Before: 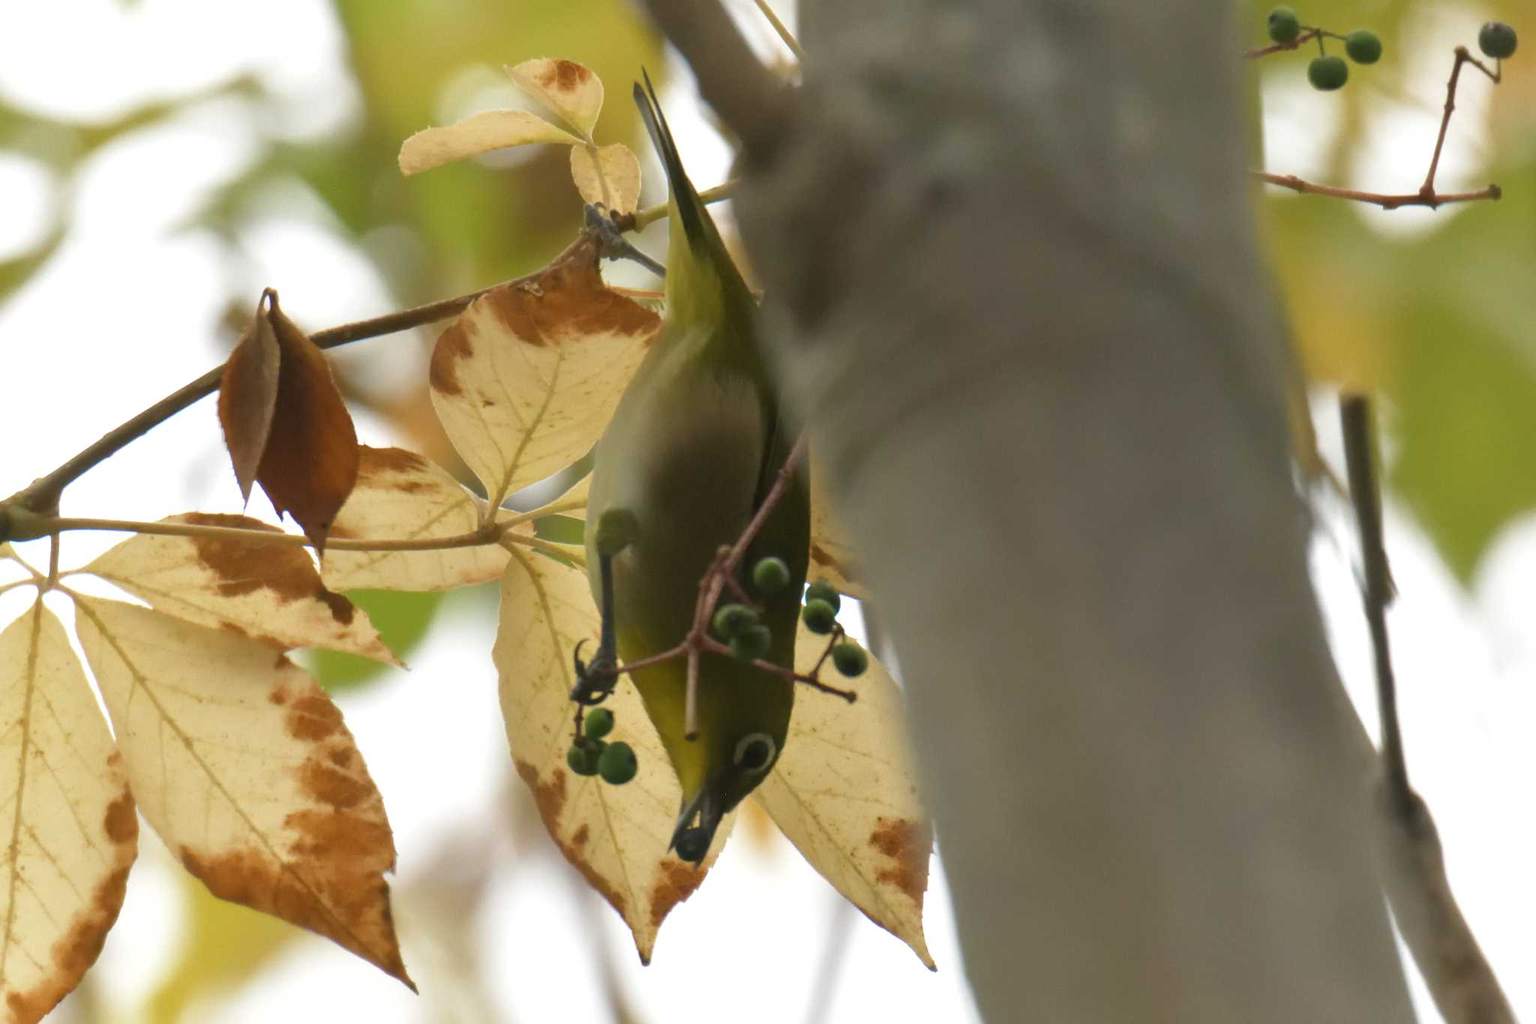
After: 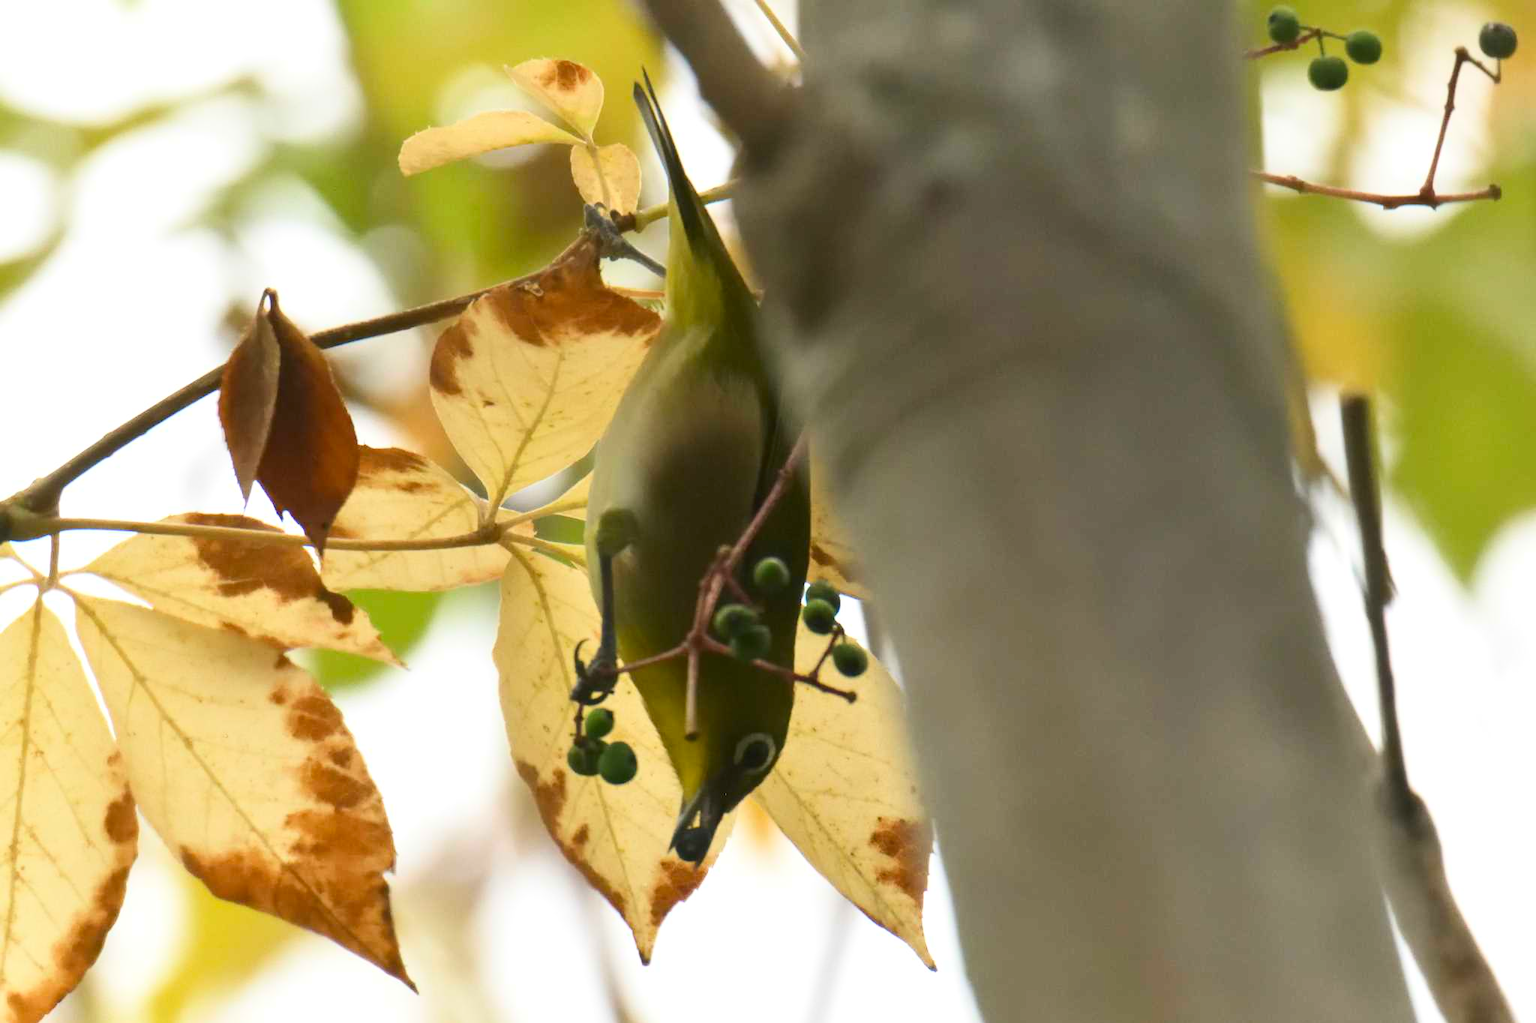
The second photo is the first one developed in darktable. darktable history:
contrast brightness saturation: contrast 0.232, brightness 0.113, saturation 0.293
